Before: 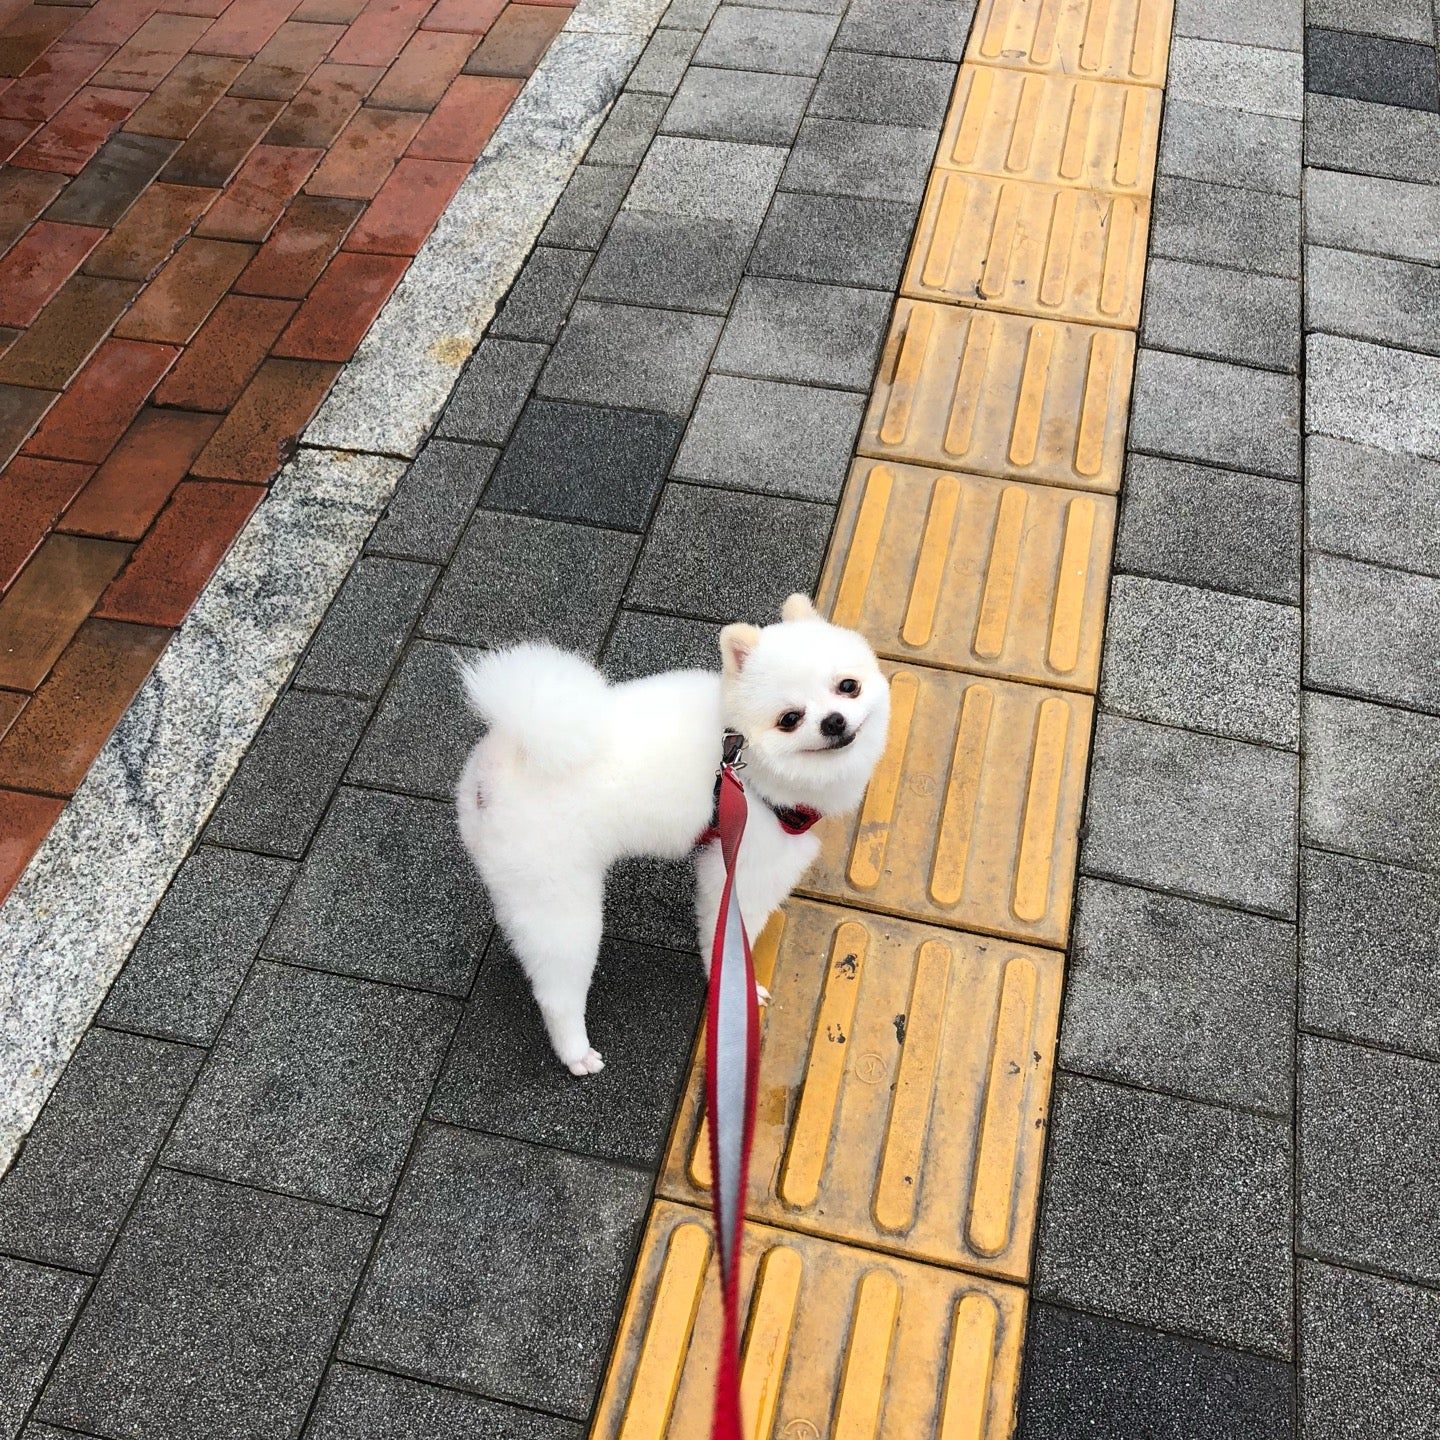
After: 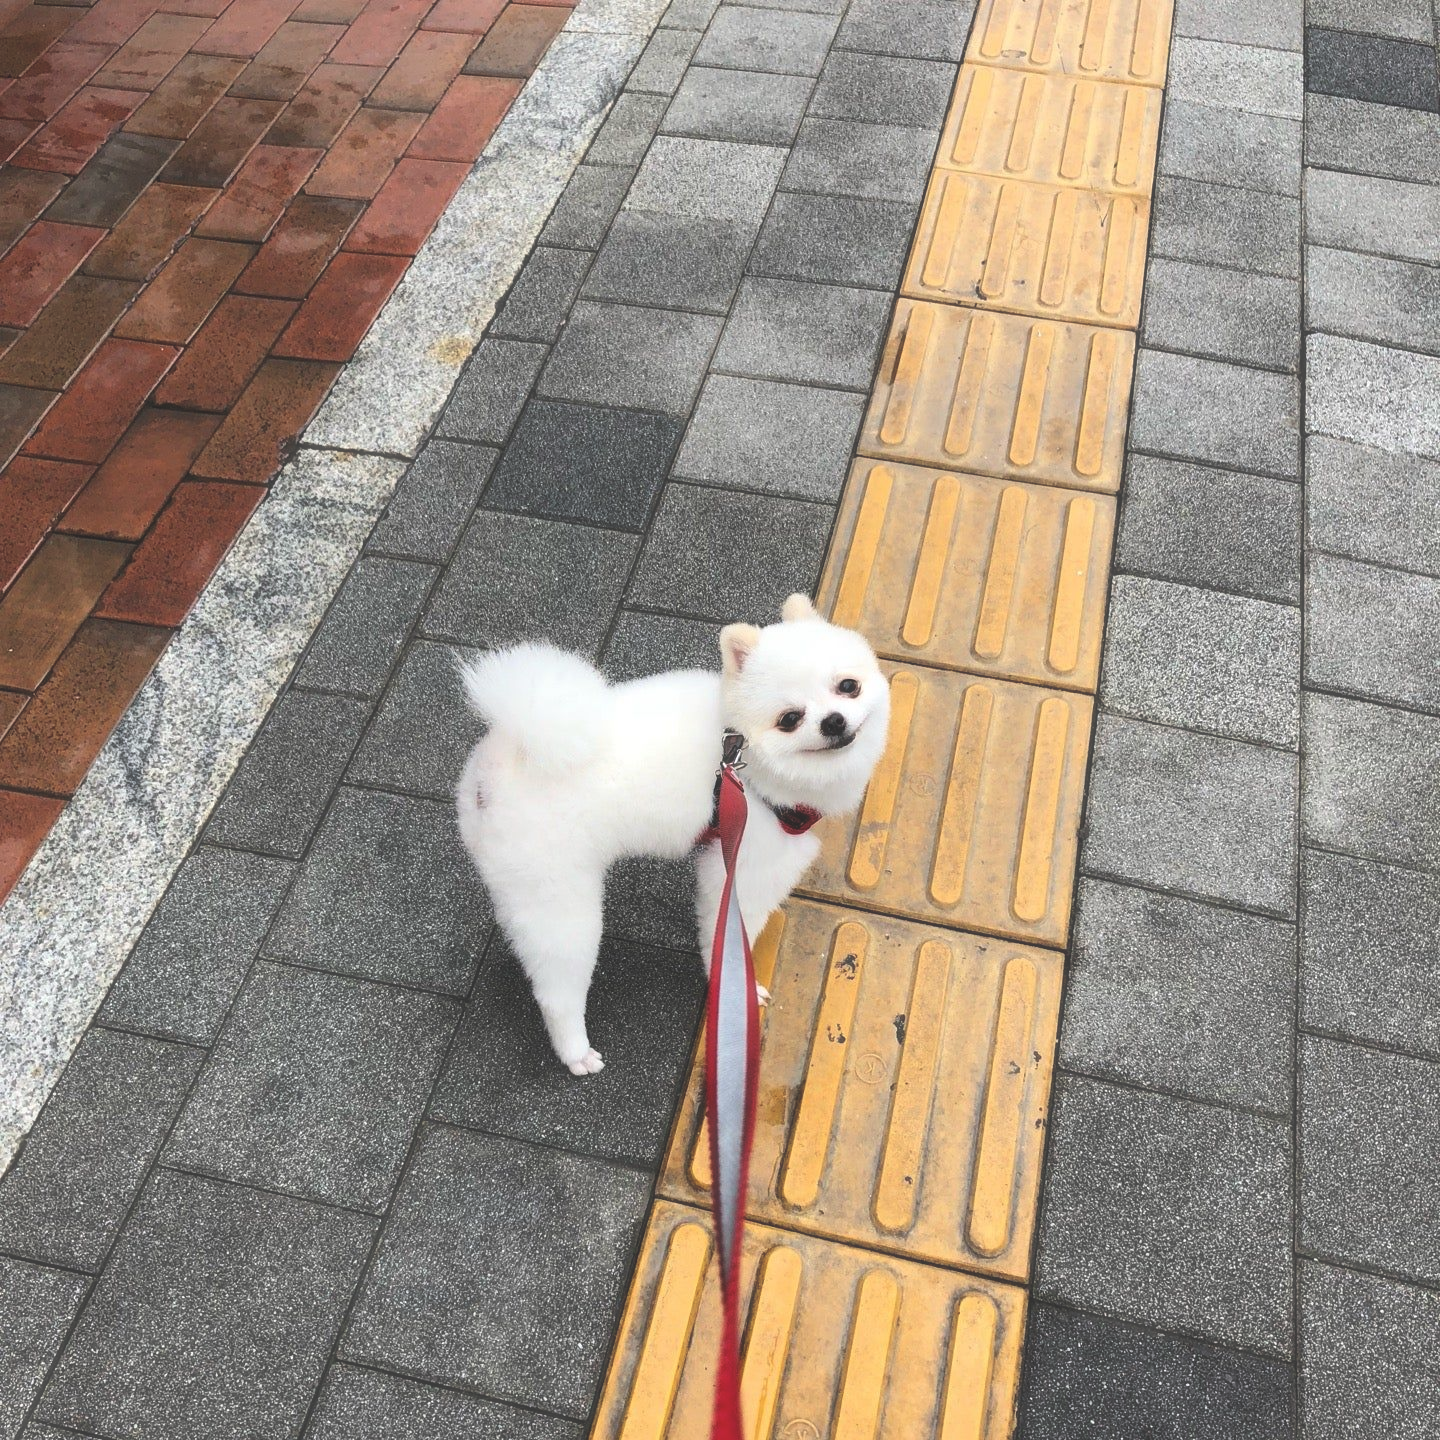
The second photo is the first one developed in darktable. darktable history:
haze removal: strength -0.1, adaptive false
exposure: black level correction -0.015, compensate highlight preservation false
